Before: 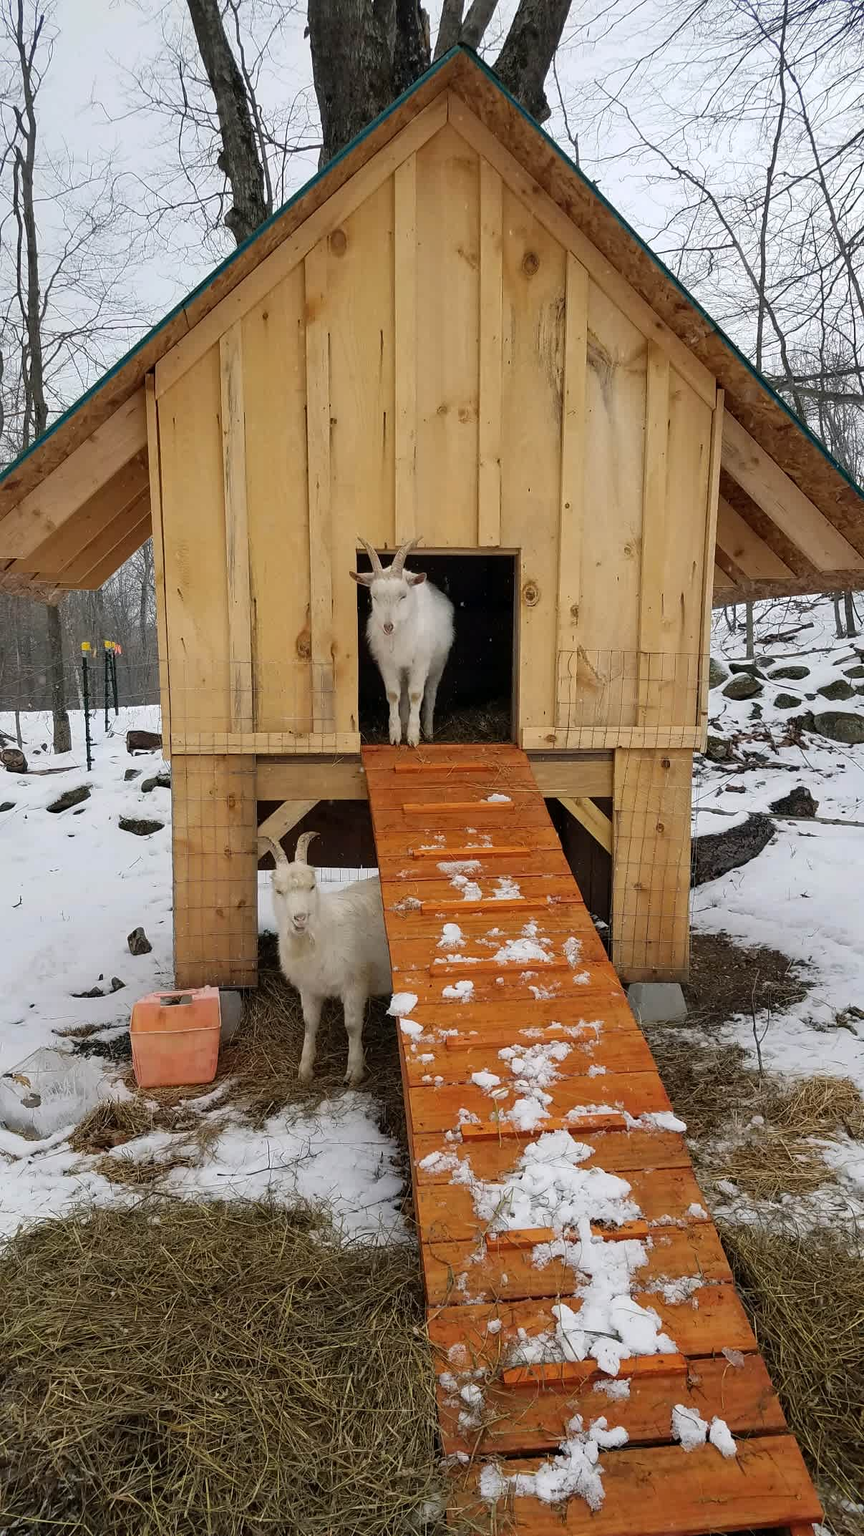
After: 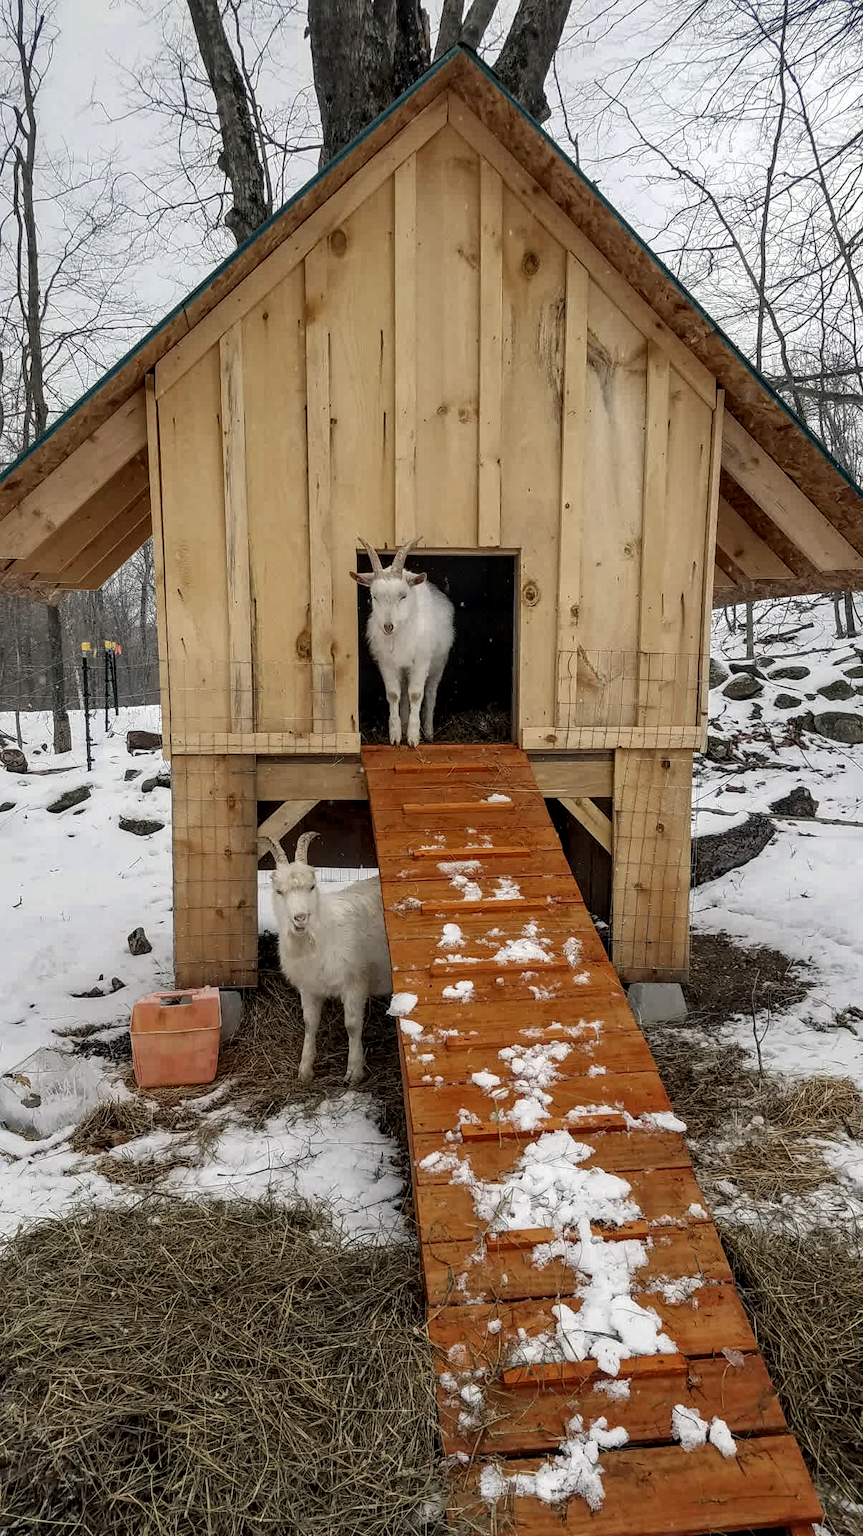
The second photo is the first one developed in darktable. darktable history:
local contrast: highlights 61%, detail 143%, midtone range 0.428
color correction: highlights b* 3
color zones: curves: ch0 [(0, 0.5) (0.125, 0.4) (0.25, 0.5) (0.375, 0.4) (0.5, 0.4) (0.625, 0.35) (0.75, 0.35) (0.875, 0.5)]; ch1 [(0, 0.35) (0.125, 0.45) (0.25, 0.35) (0.375, 0.35) (0.5, 0.35) (0.625, 0.35) (0.75, 0.45) (0.875, 0.35)]; ch2 [(0, 0.6) (0.125, 0.5) (0.25, 0.5) (0.375, 0.6) (0.5, 0.6) (0.625, 0.5) (0.75, 0.5) (0.875, 0.5)]
